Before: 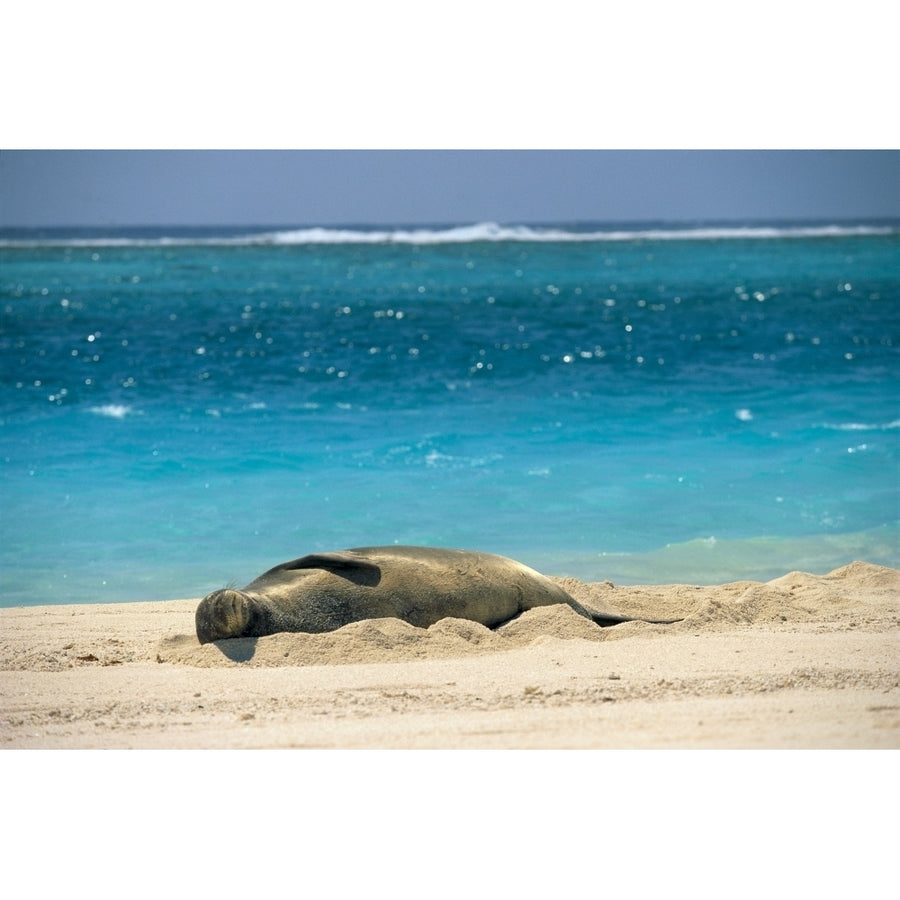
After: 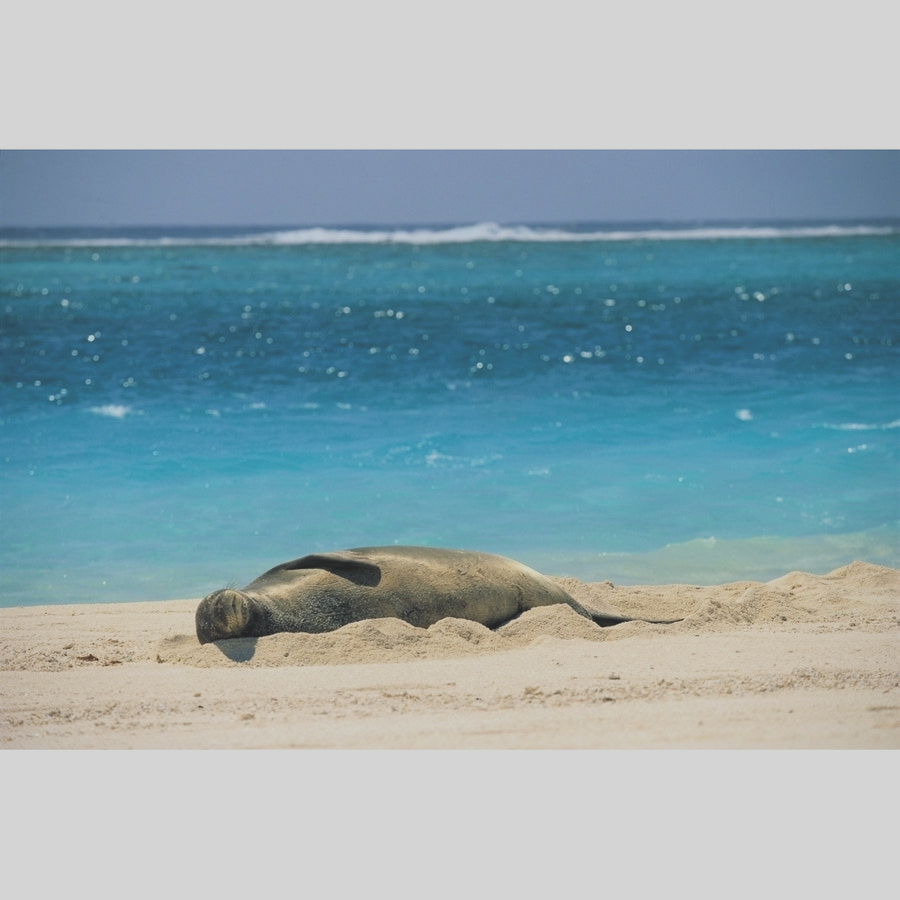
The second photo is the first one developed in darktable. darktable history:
exposure: black level correction -0.029, compensate exposure bias true, compensate highlight preservation false
filmic rgb: black relative exposure -7.65 EV, white relative exposure 4.56 EV, threshold 3.01 EV, hardness 3.61, enable highlight reconstruction true
